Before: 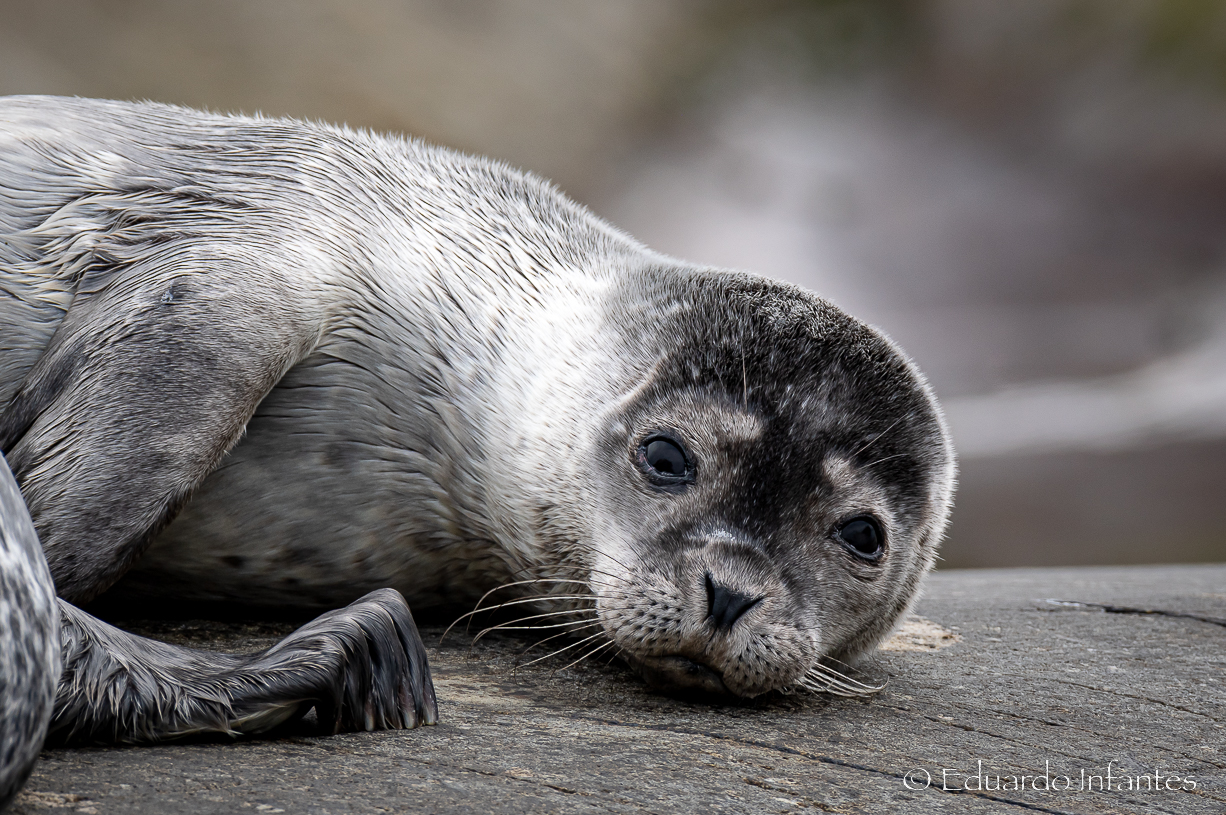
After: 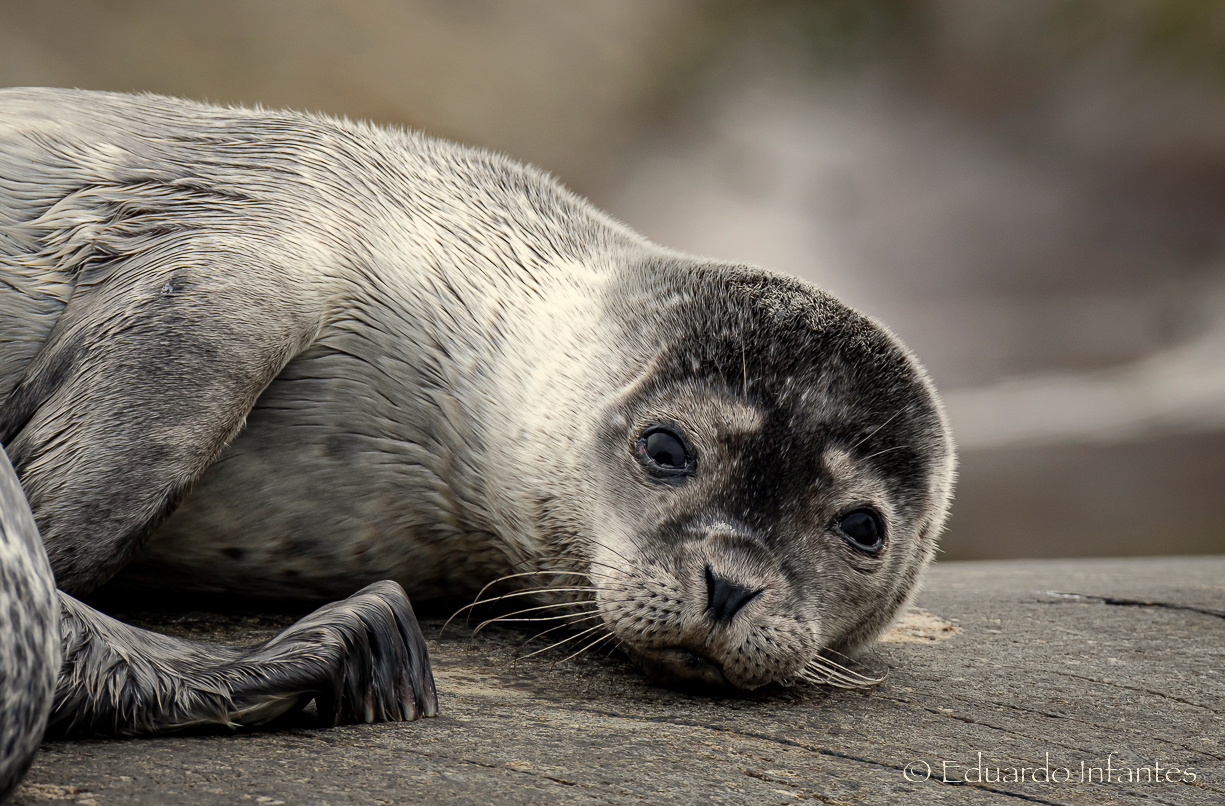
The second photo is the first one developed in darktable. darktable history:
shadows and highlights: shadows -20, white point adjustment -2, highlights -35
white balance: red 1.029, blue 0.92
crop: top 1.049%, right 0.001%
